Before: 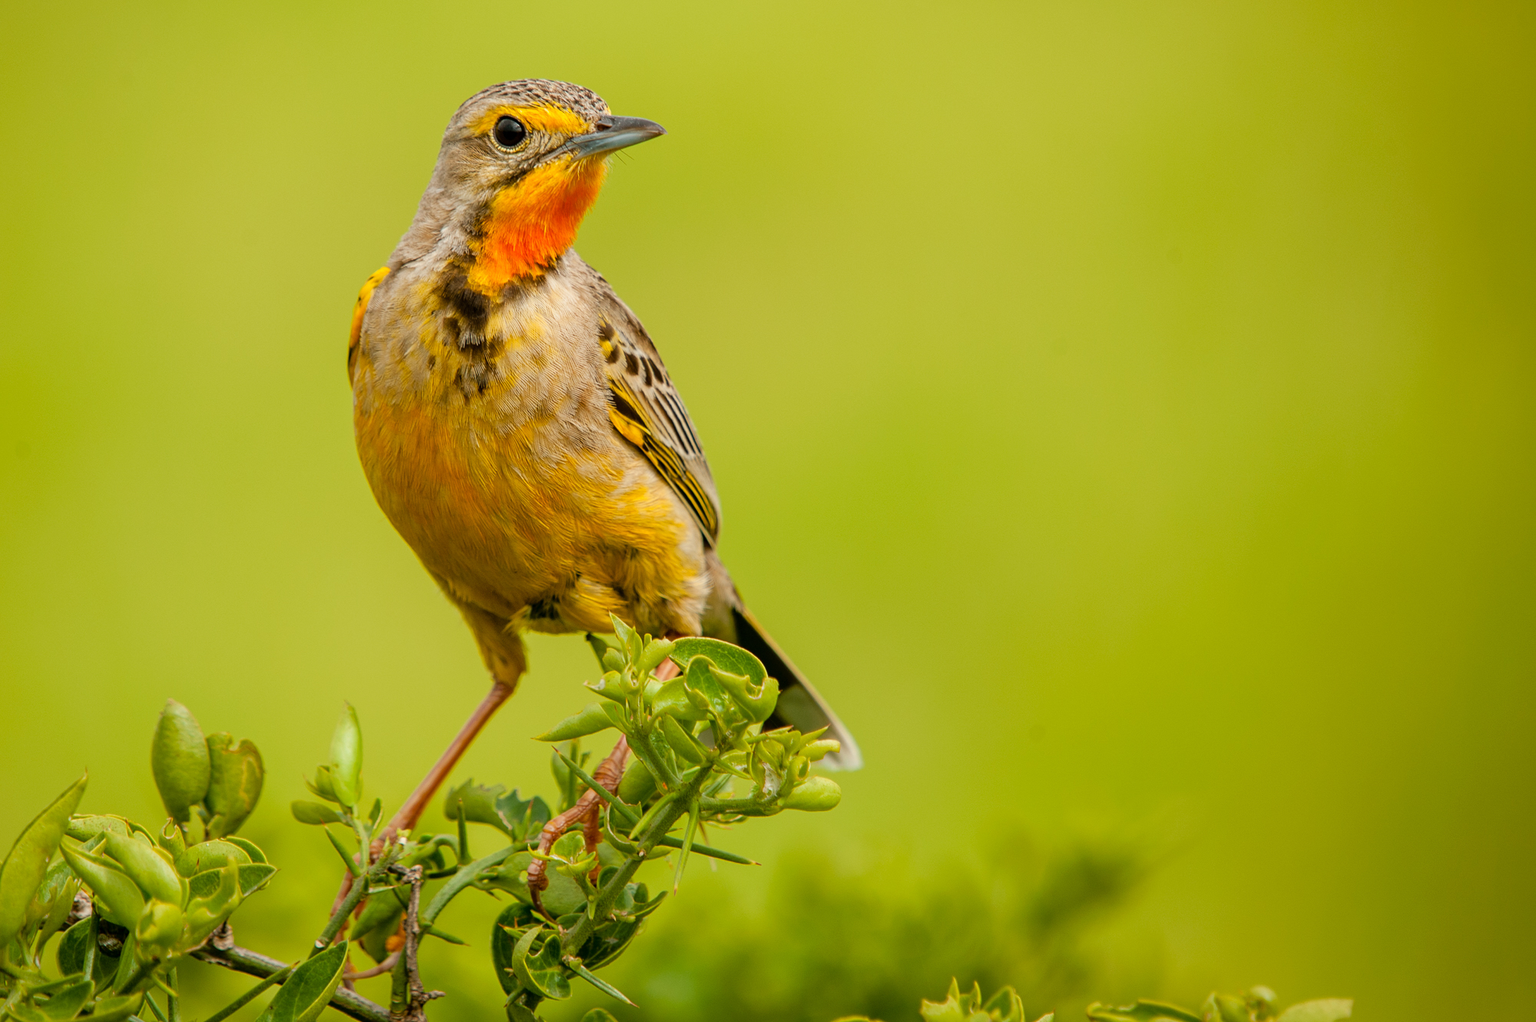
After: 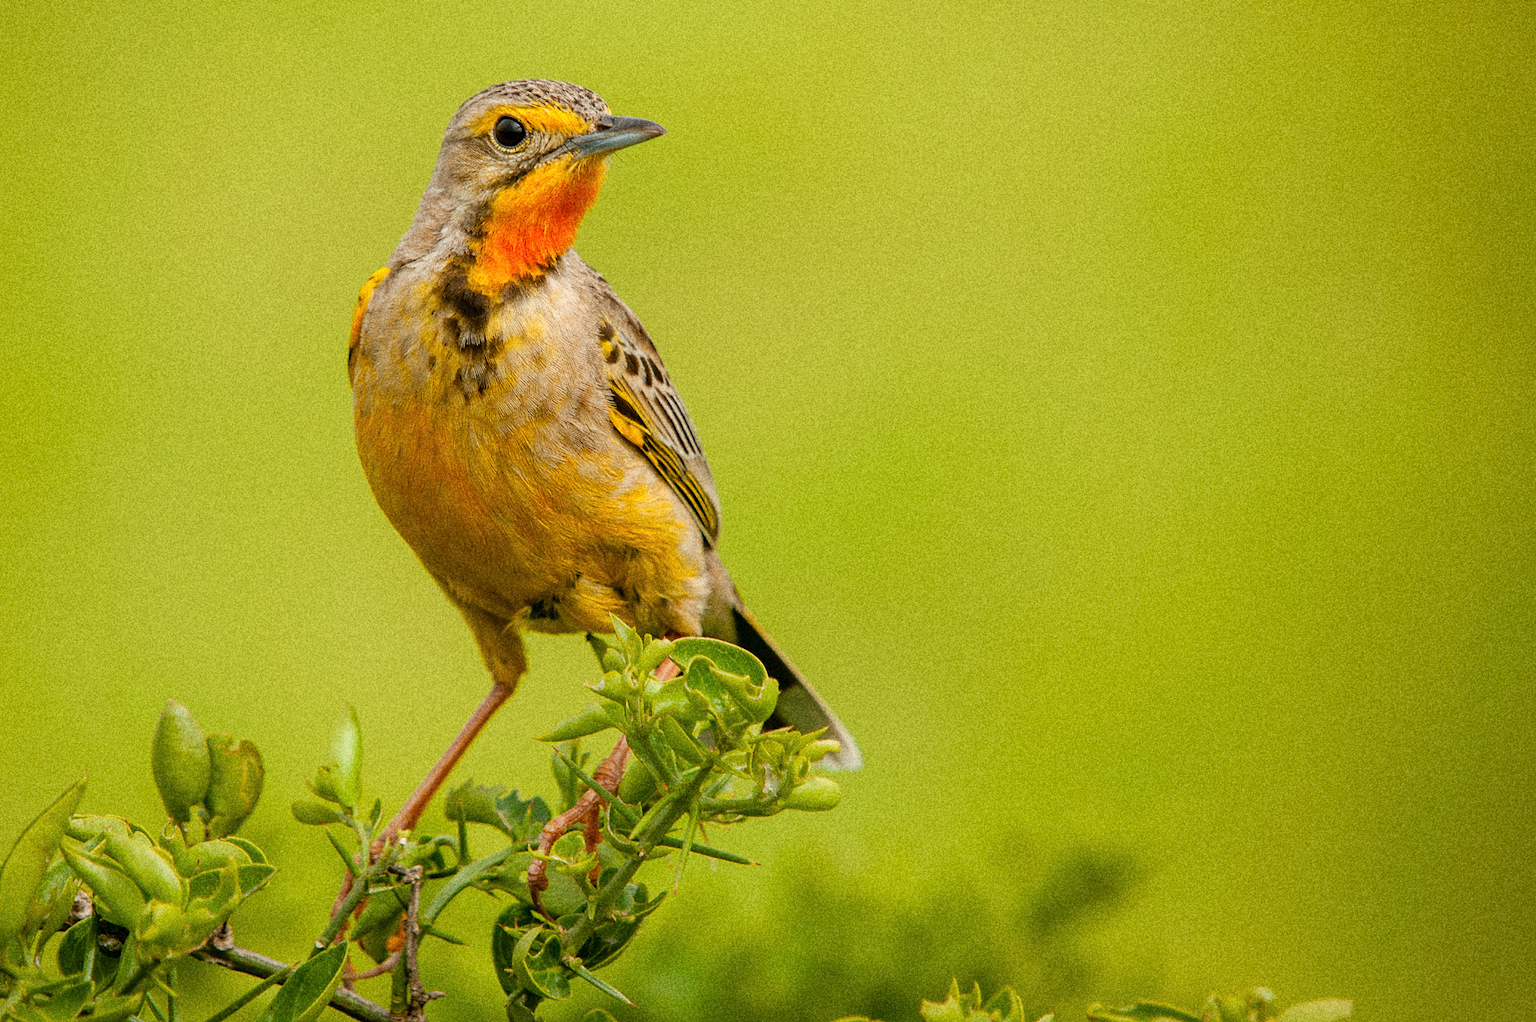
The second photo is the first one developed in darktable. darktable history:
tone equalizer: on, module defaults
grain: coarseness 14.49 ISO, strength 48.04%, mid-tones bias 35%
